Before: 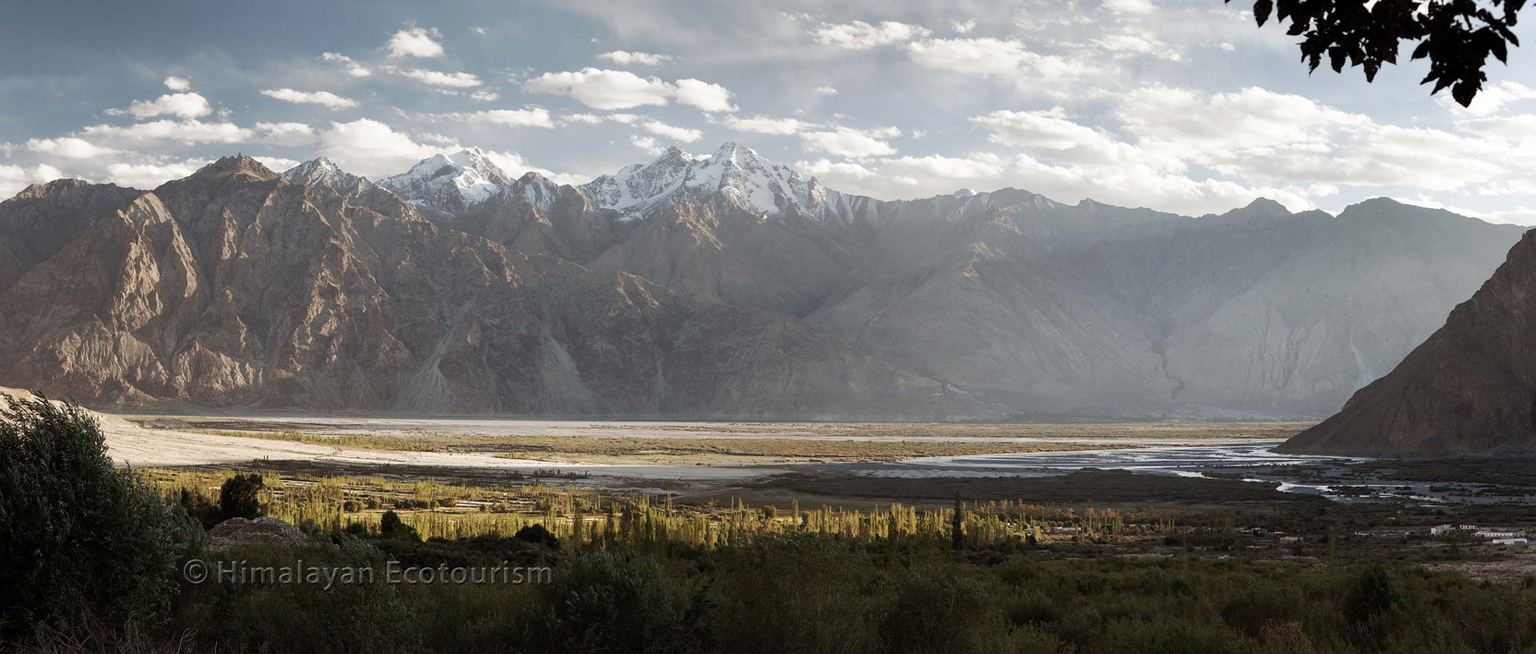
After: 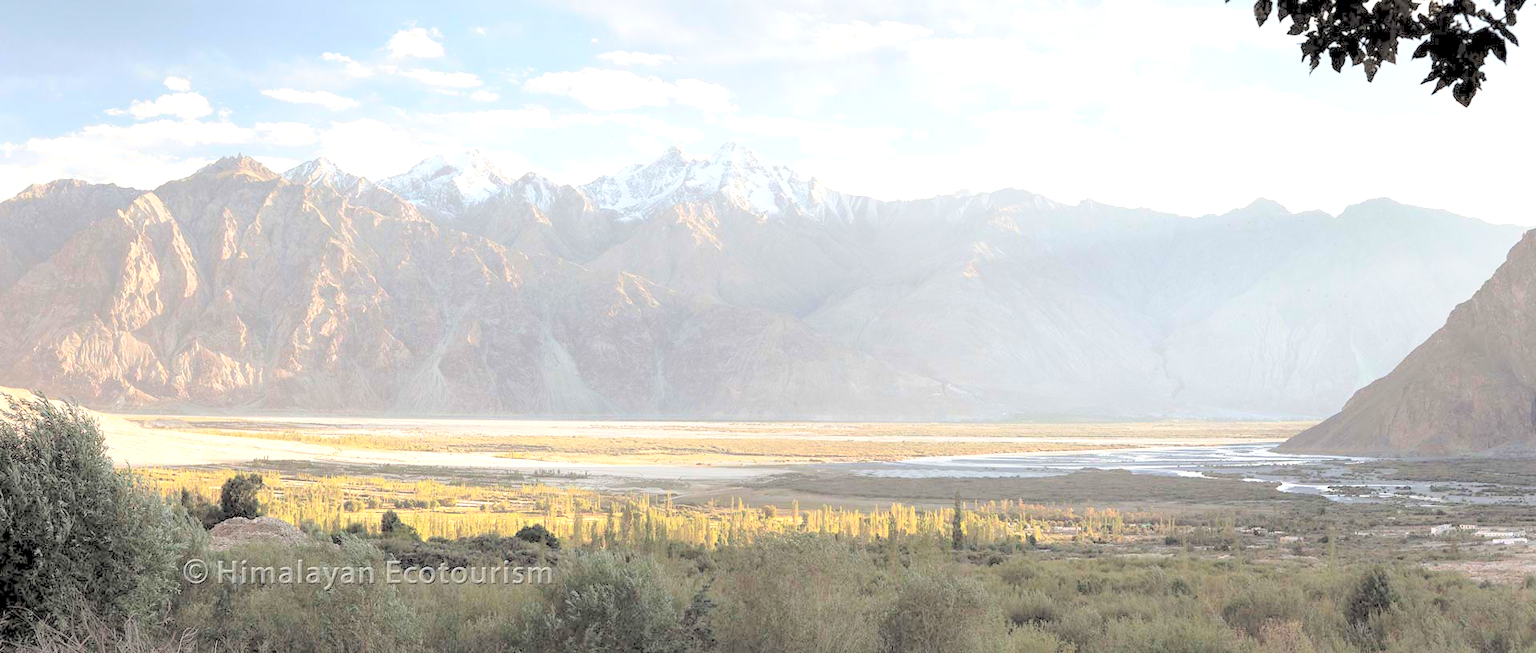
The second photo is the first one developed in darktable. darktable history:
exposure: black level correction 0.001, exposure 0.966 EV, compensate highlight preservation false
contrast brightness saturation: brightness 0.989
